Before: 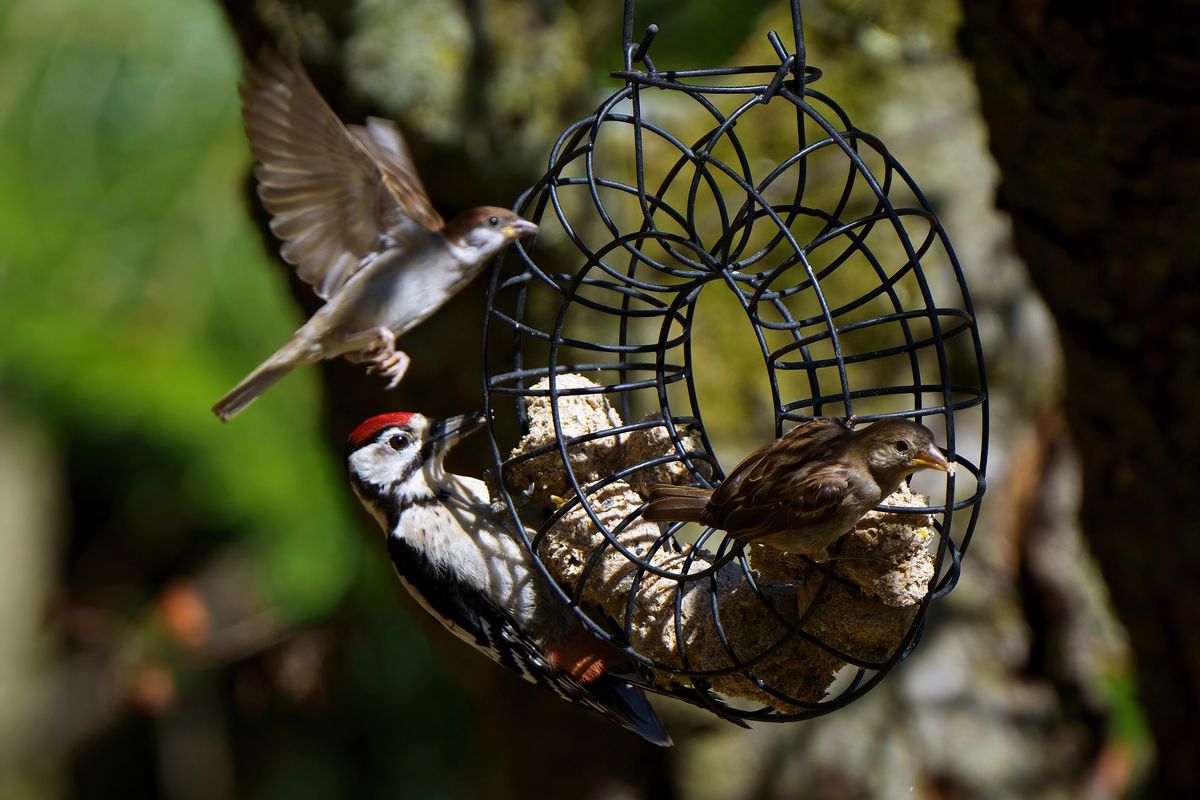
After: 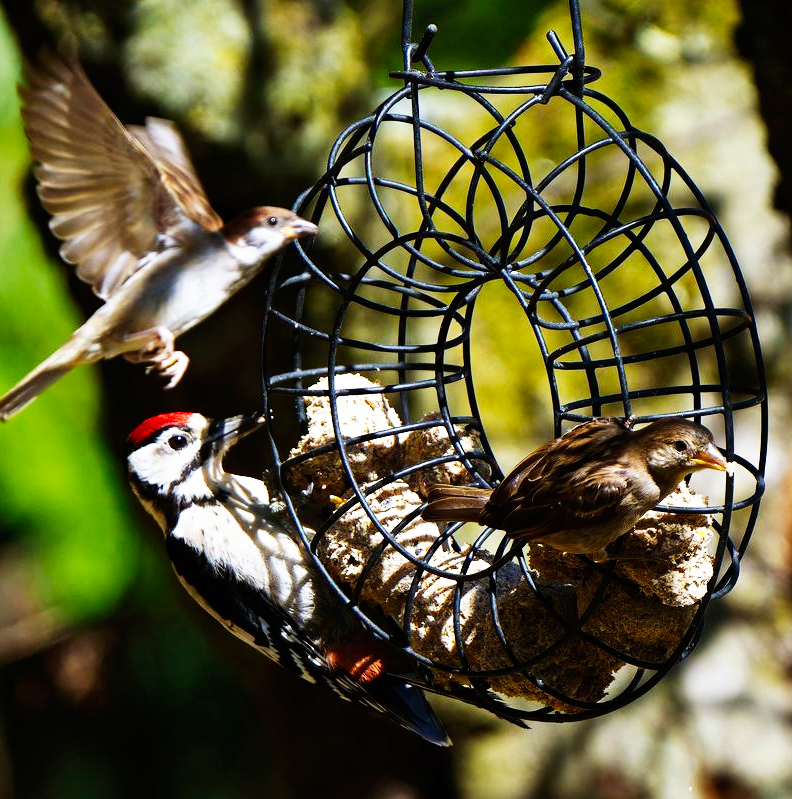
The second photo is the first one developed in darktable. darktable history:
base curve: curves: ch0 [(0, 0) (0.007, 0.004) (0.027, 0.03) (0.046, 0.07) (0.207, 0.54) (0.442, 0.872) (0.673, 0.972) (1, 1)], preserve colors none
crop and rotate: left 18.442%, right 15.508%
